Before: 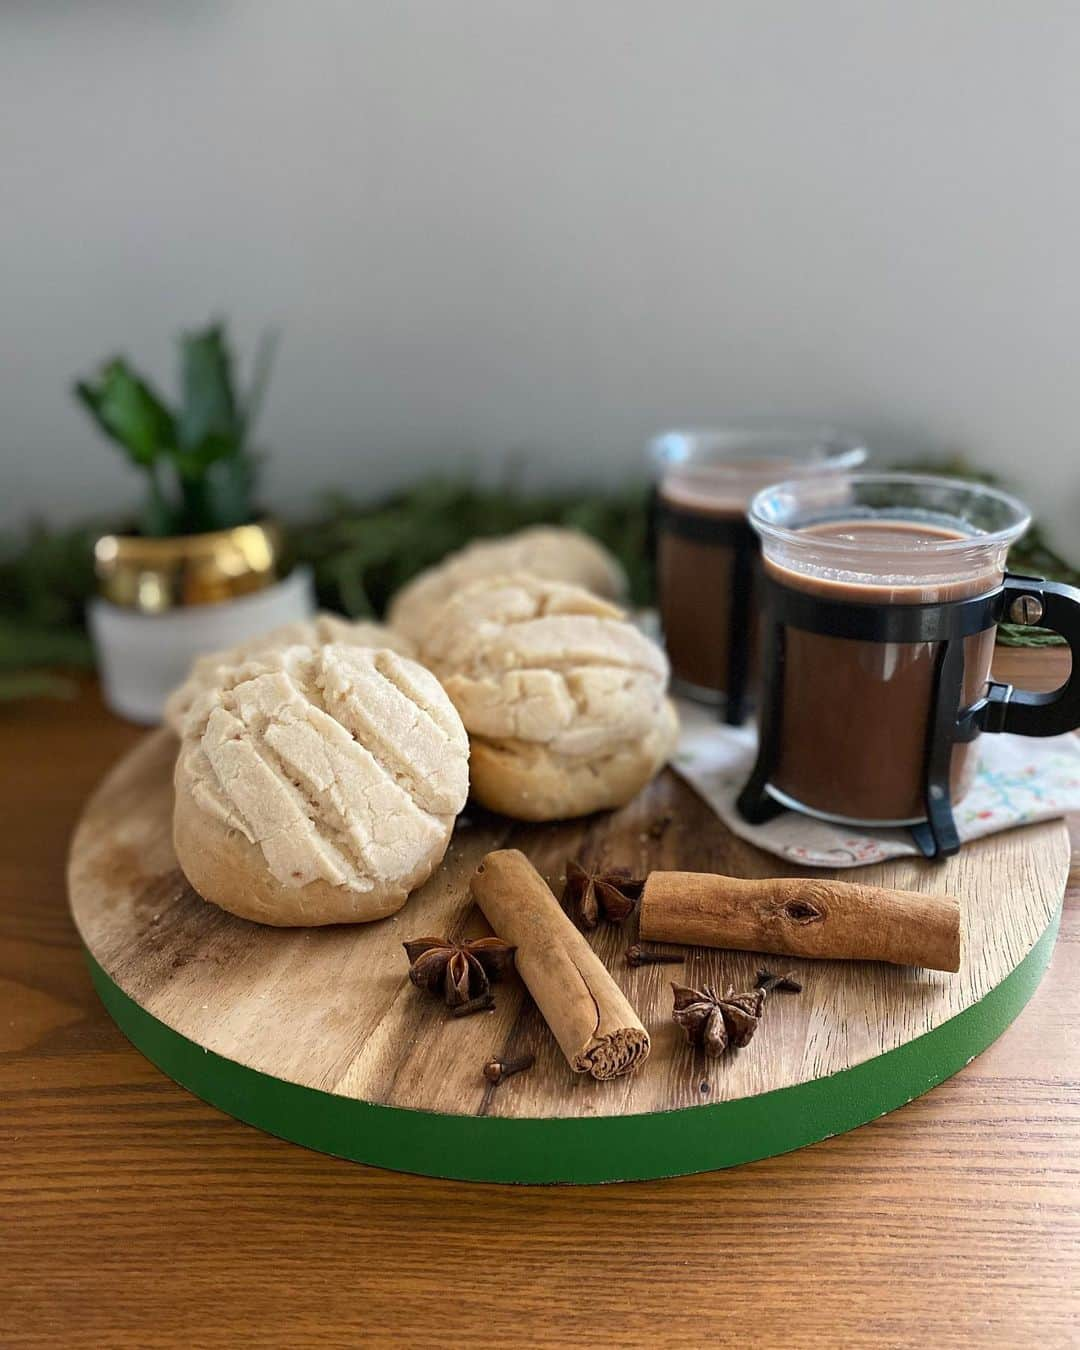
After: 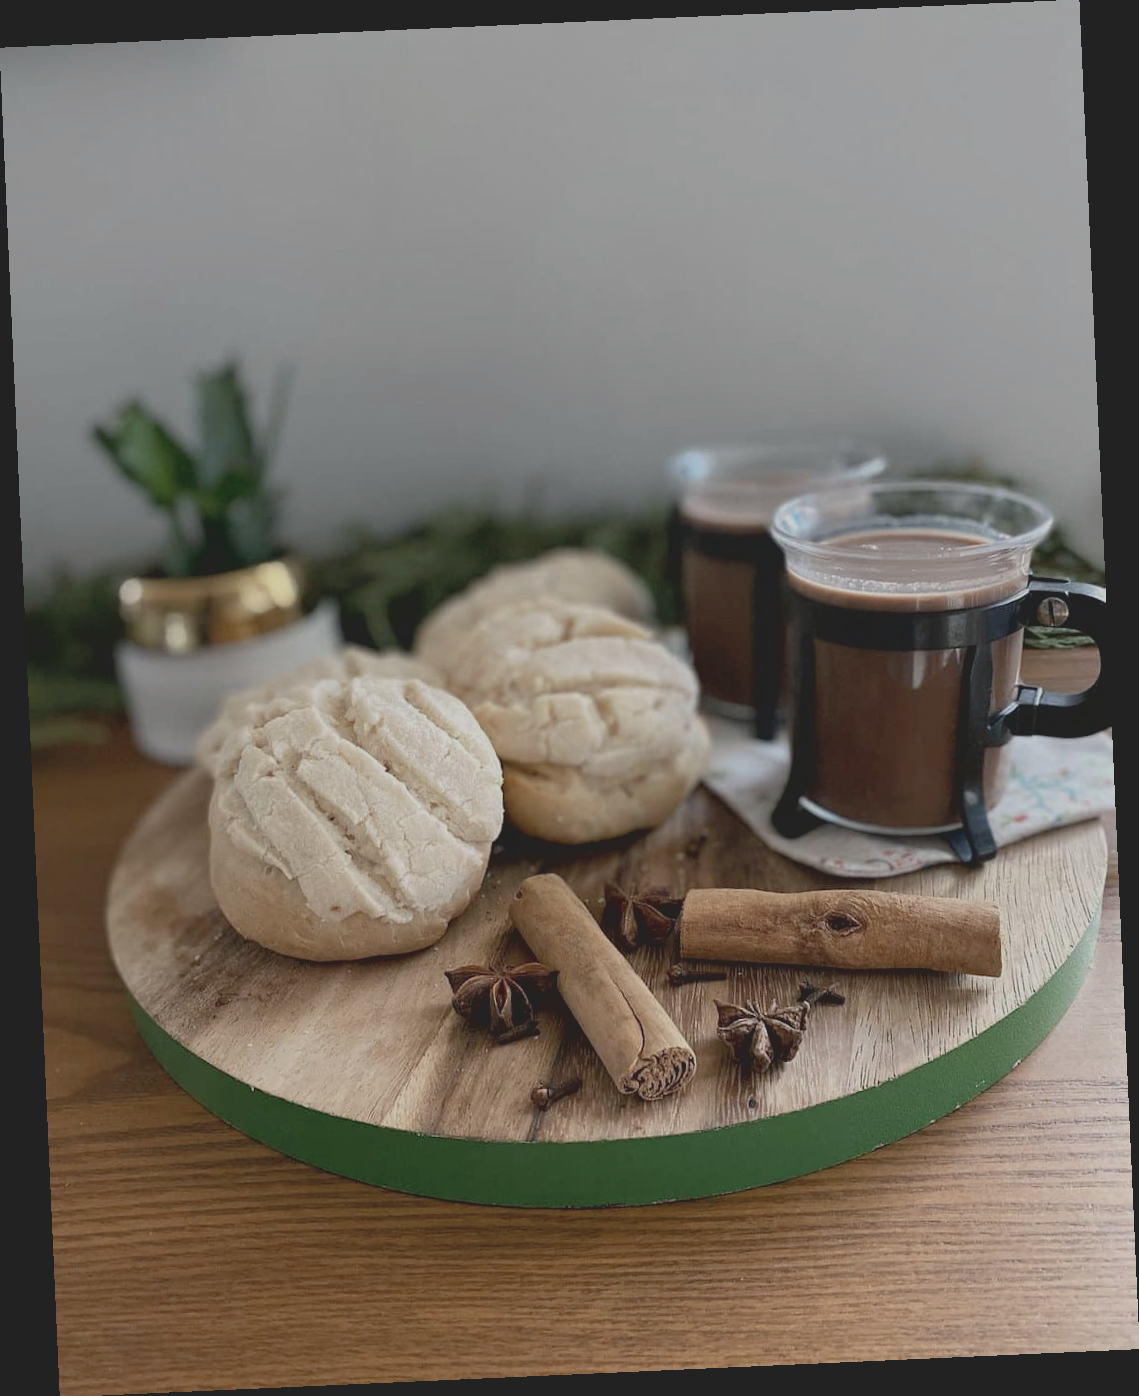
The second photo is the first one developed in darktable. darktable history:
contrast brightness saturation: contrast -0.26, saturation -0.43
exposure: black level correction 0.009, exposure -0.159 EV, compensate highlight preservation false
rotate and perspective: rotation -2.56°, automatic cropping off
